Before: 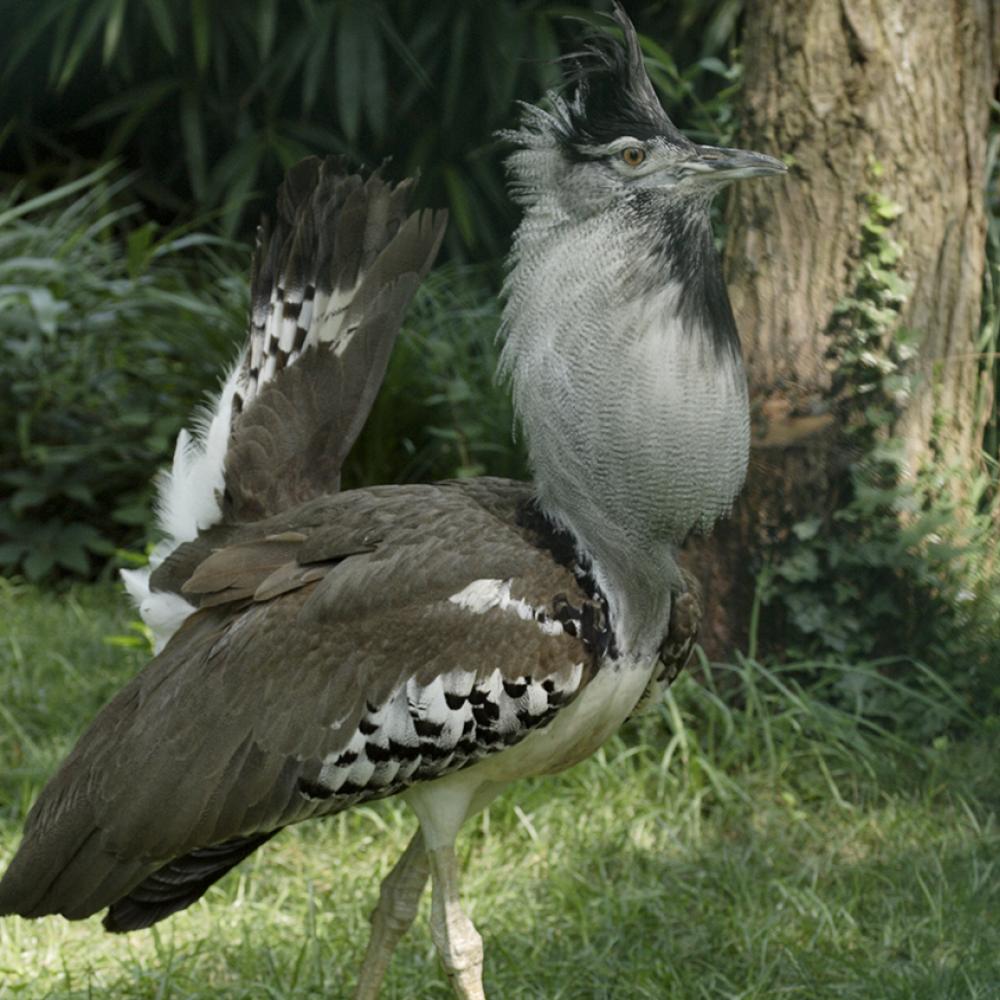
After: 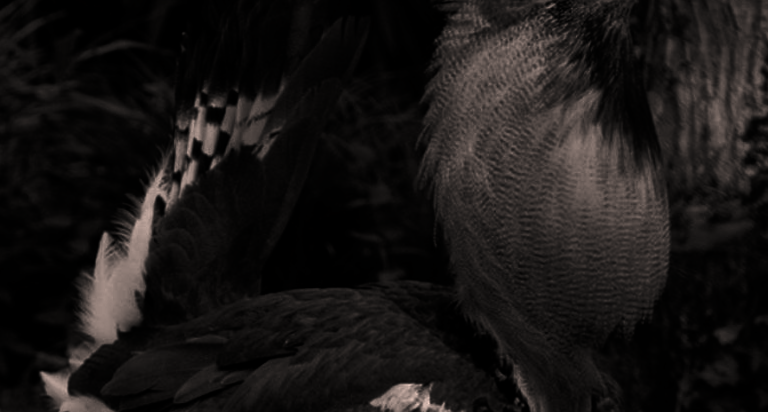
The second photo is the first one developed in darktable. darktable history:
crop: left 7.036%, top 18.398%, right 14.379%, bottom 40.043%
contrast brightness saturation: contrast 0.02, brightness -1, saturation -1
rotate and perspective: rotation 0.226°, lens shift (vertical) -0.042, crop left 0.023, crop right 0.982, crop top 0.006, crop bottom 0.994
color correction: highlights a* 11.96, highlights b* 11.58
